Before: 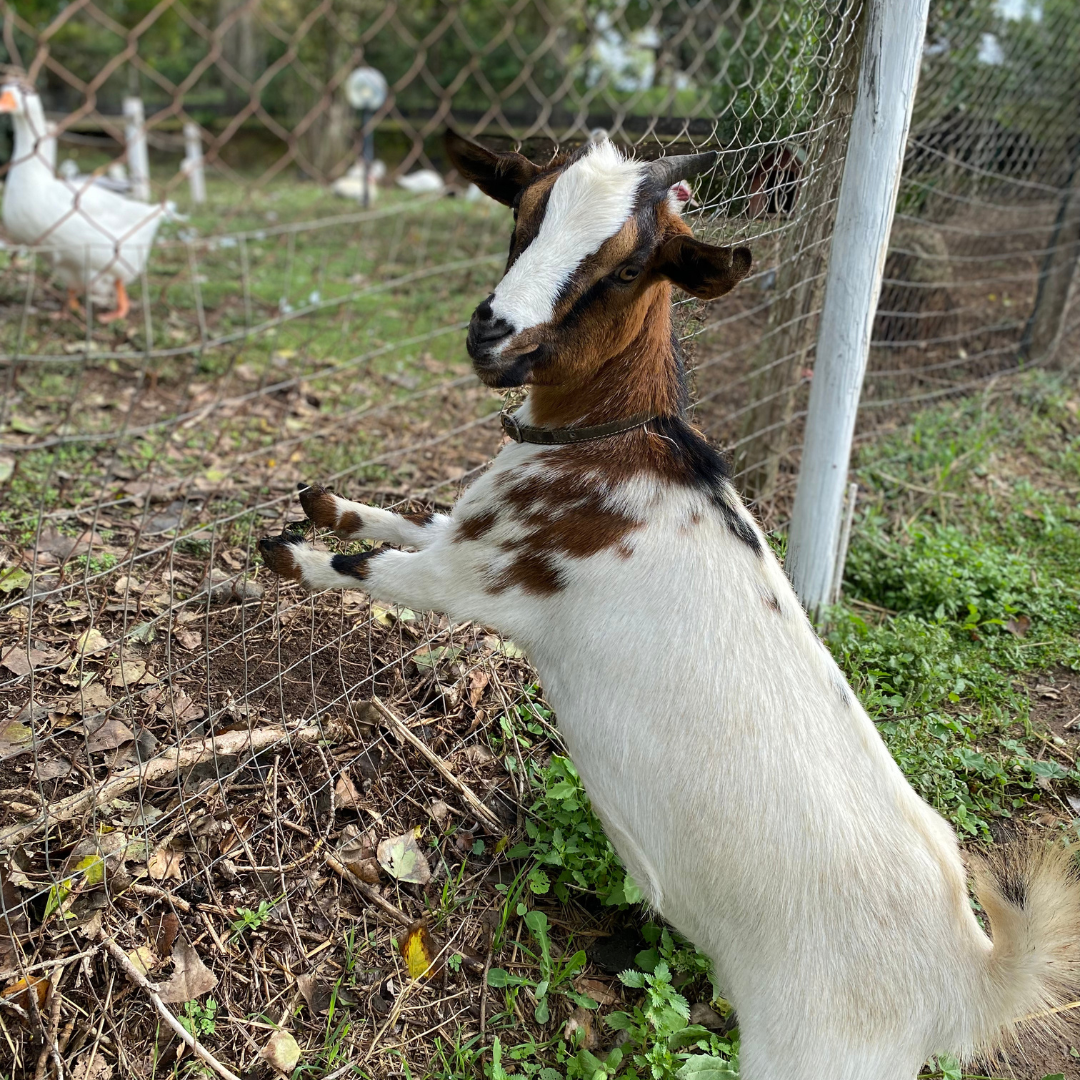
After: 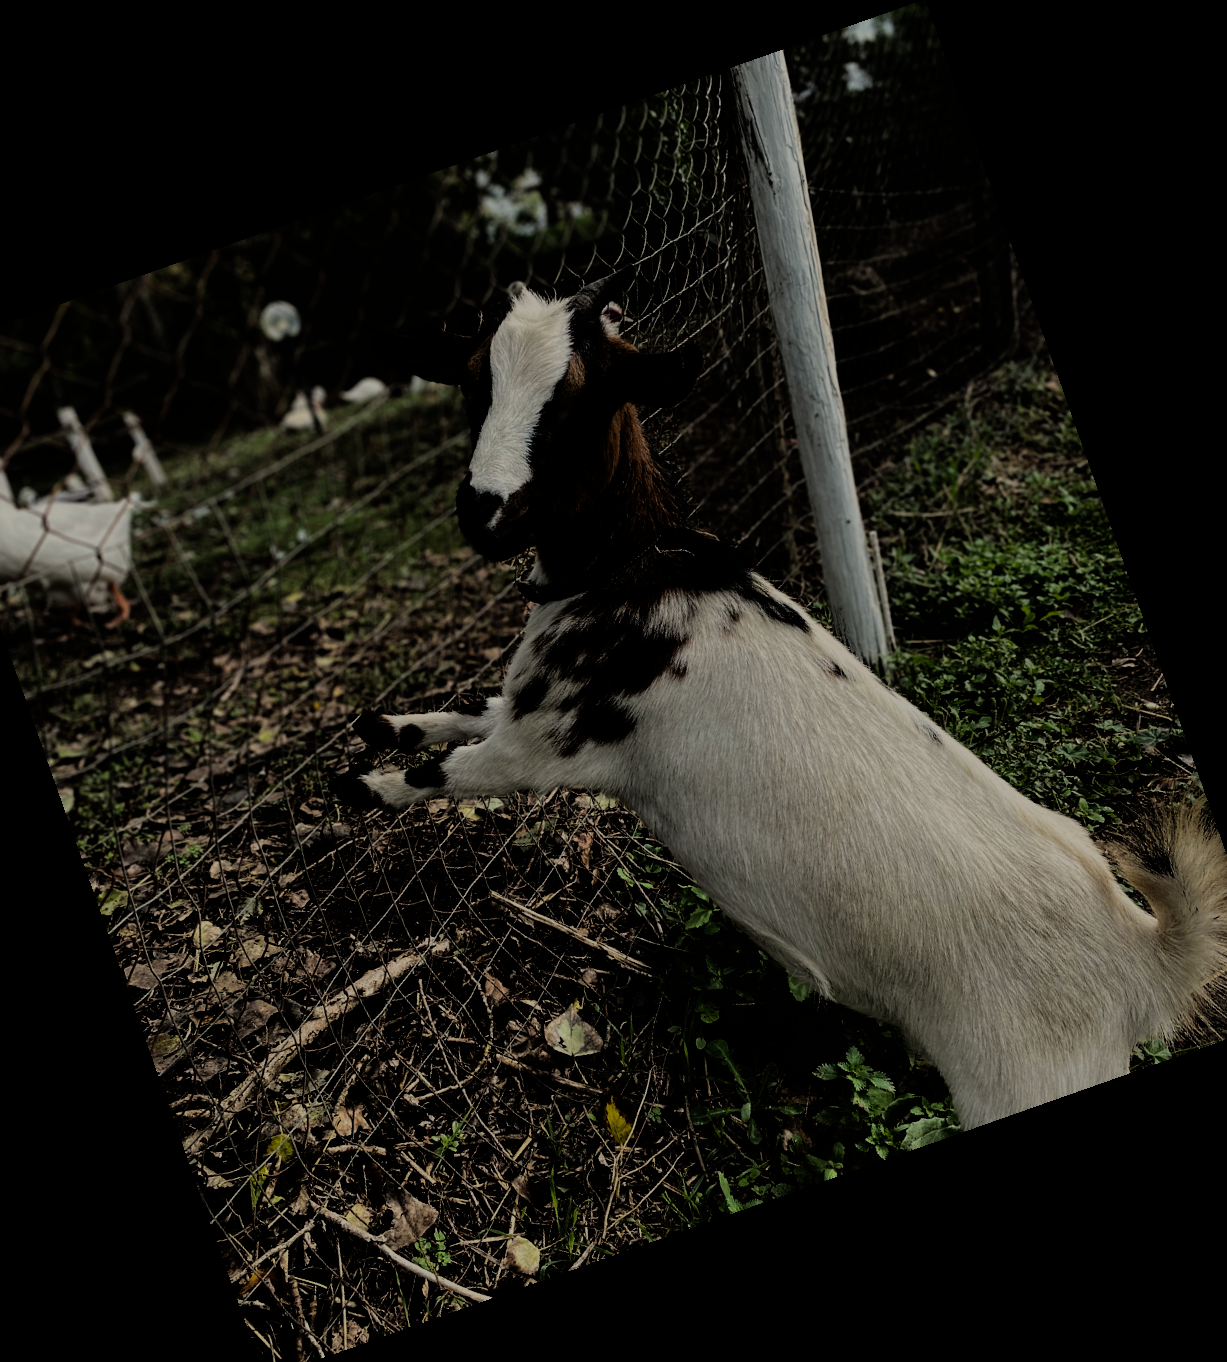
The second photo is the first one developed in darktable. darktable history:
white balance: red 1.045, blue 0.932
exposure: exposure -2.446 EV, compensate highlight preservation false
rgb curve: curves: ch0 [(0, 0) (0.21, 0.15) (0.24, 0.21) (0.5, 0.75) (0.75, 0.96) (0.89, 0.99) (1, 1)]; ch1 [(0, 0.02) (0.21, 0.13) (0.25, 0.2) (0.5, 0.67) (0.75, 0.9) (0.89, 0.97) (1, 1)]; ch2 [(0, 0.02) (0.21, 0.13) (0.25, 0.2) (0.5, 0.67) (0.75, 0.9) (0.89, 0.97) (1, 1)], compensate middle gray true
color balance: contrast 10%
filmic rgb: black relative exposure -7.65 EV, white relative exposure 4.56 EV, hardness 3.61
crop and rotate: angle 19.43°, left 6.812%, right 4.125%, bottom 1.087%
